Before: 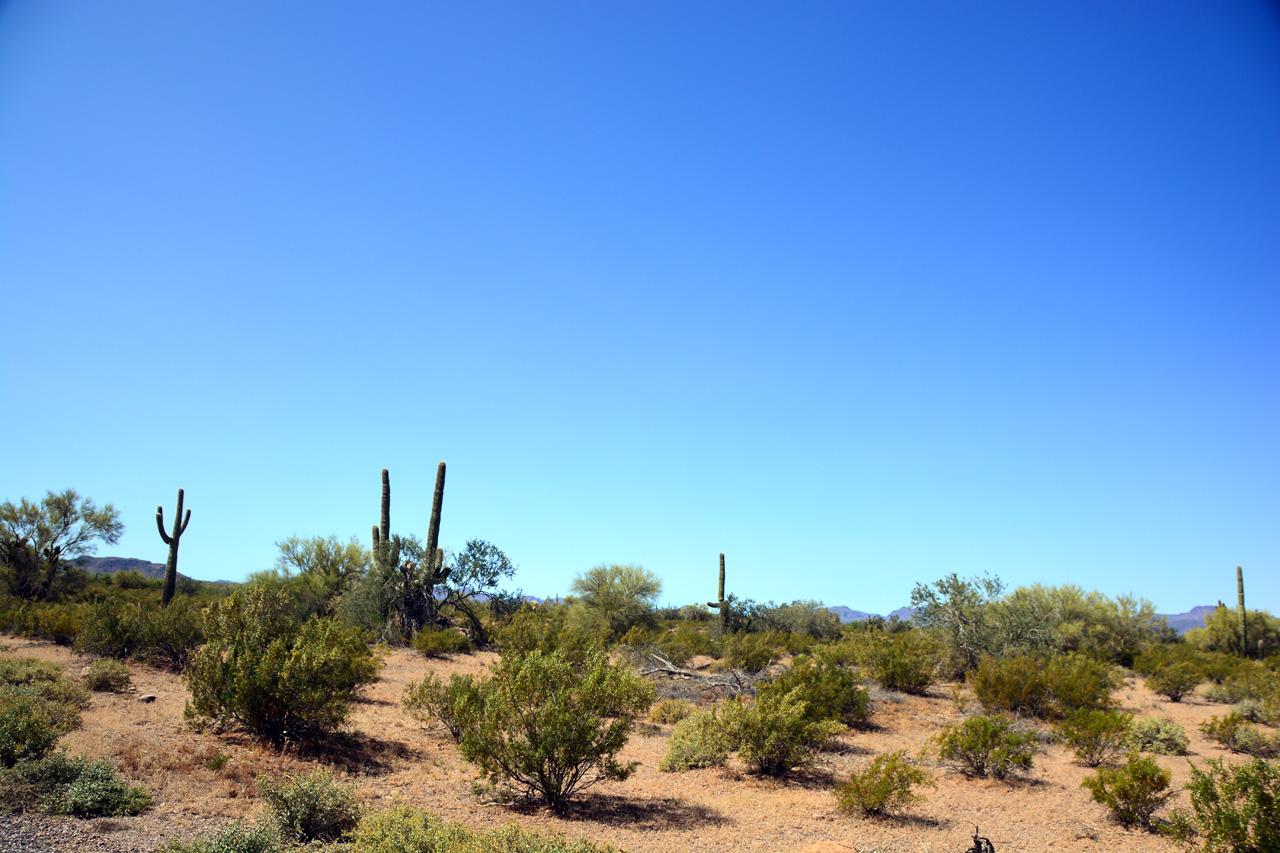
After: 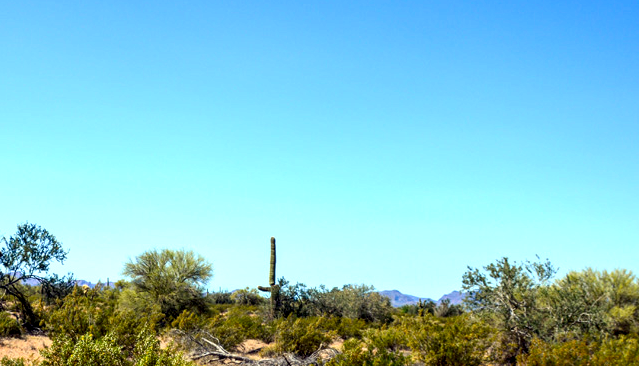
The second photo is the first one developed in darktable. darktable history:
exposure: exposure 0.227 EV, compensate exposure bias true, compensate highlight preservation false
crop: left 35.142%, top 37.117%, right 14.891%, bottom 19.966%
color balance rgb: perceptual saturation grading › global saturation 19.546%
local contrast: highlights 60%, shadows 63%, detail 160%
